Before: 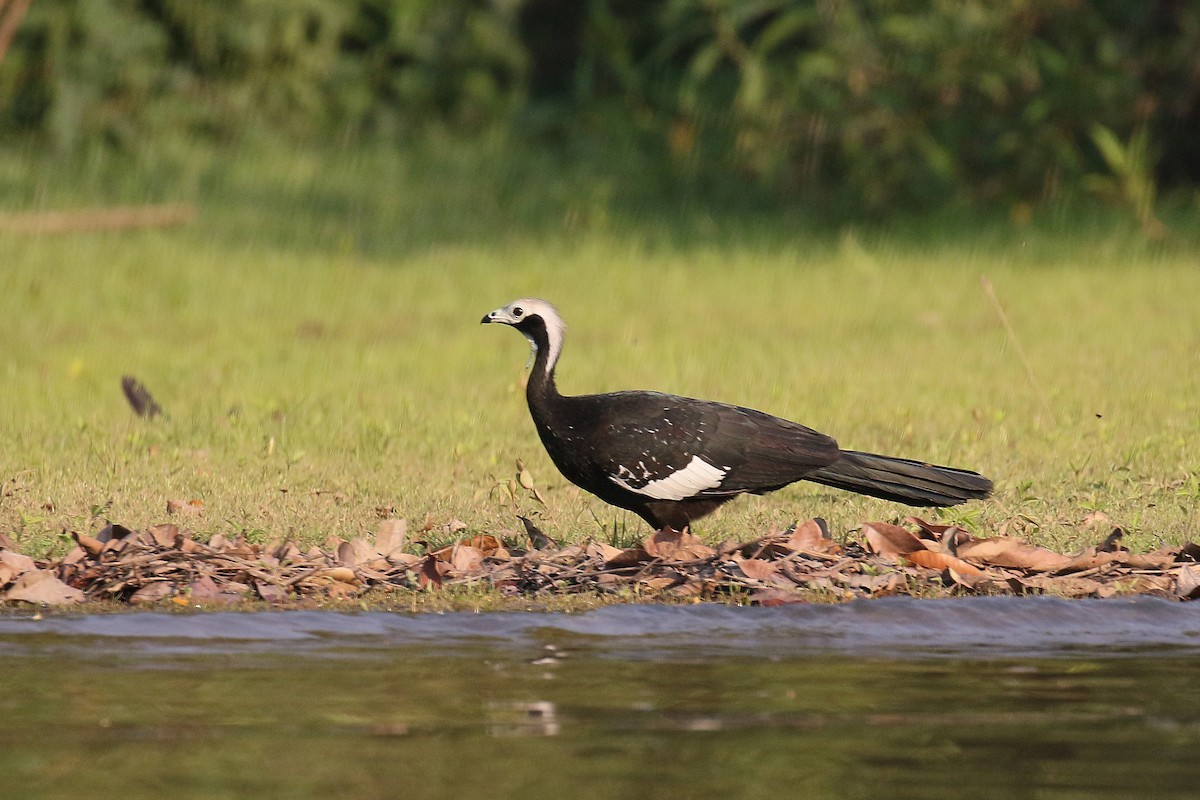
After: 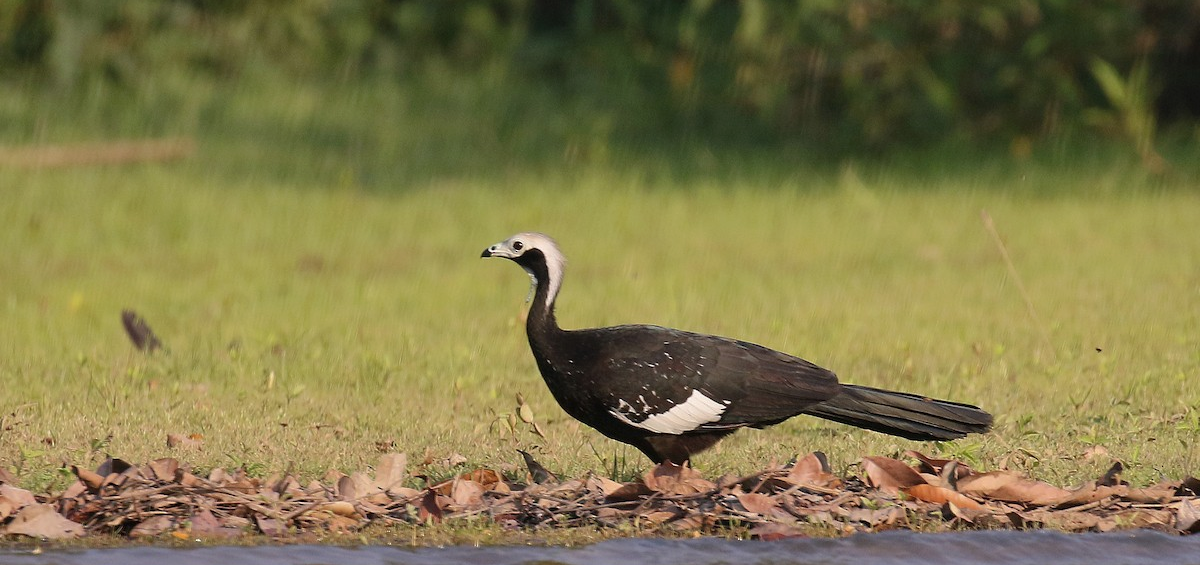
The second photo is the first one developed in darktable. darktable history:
crop and rotate: top 8.293%, bottom 20.996%
base curve: curves: ch0 [(0, 0) (0.74, 0.67) (1, 1)]
